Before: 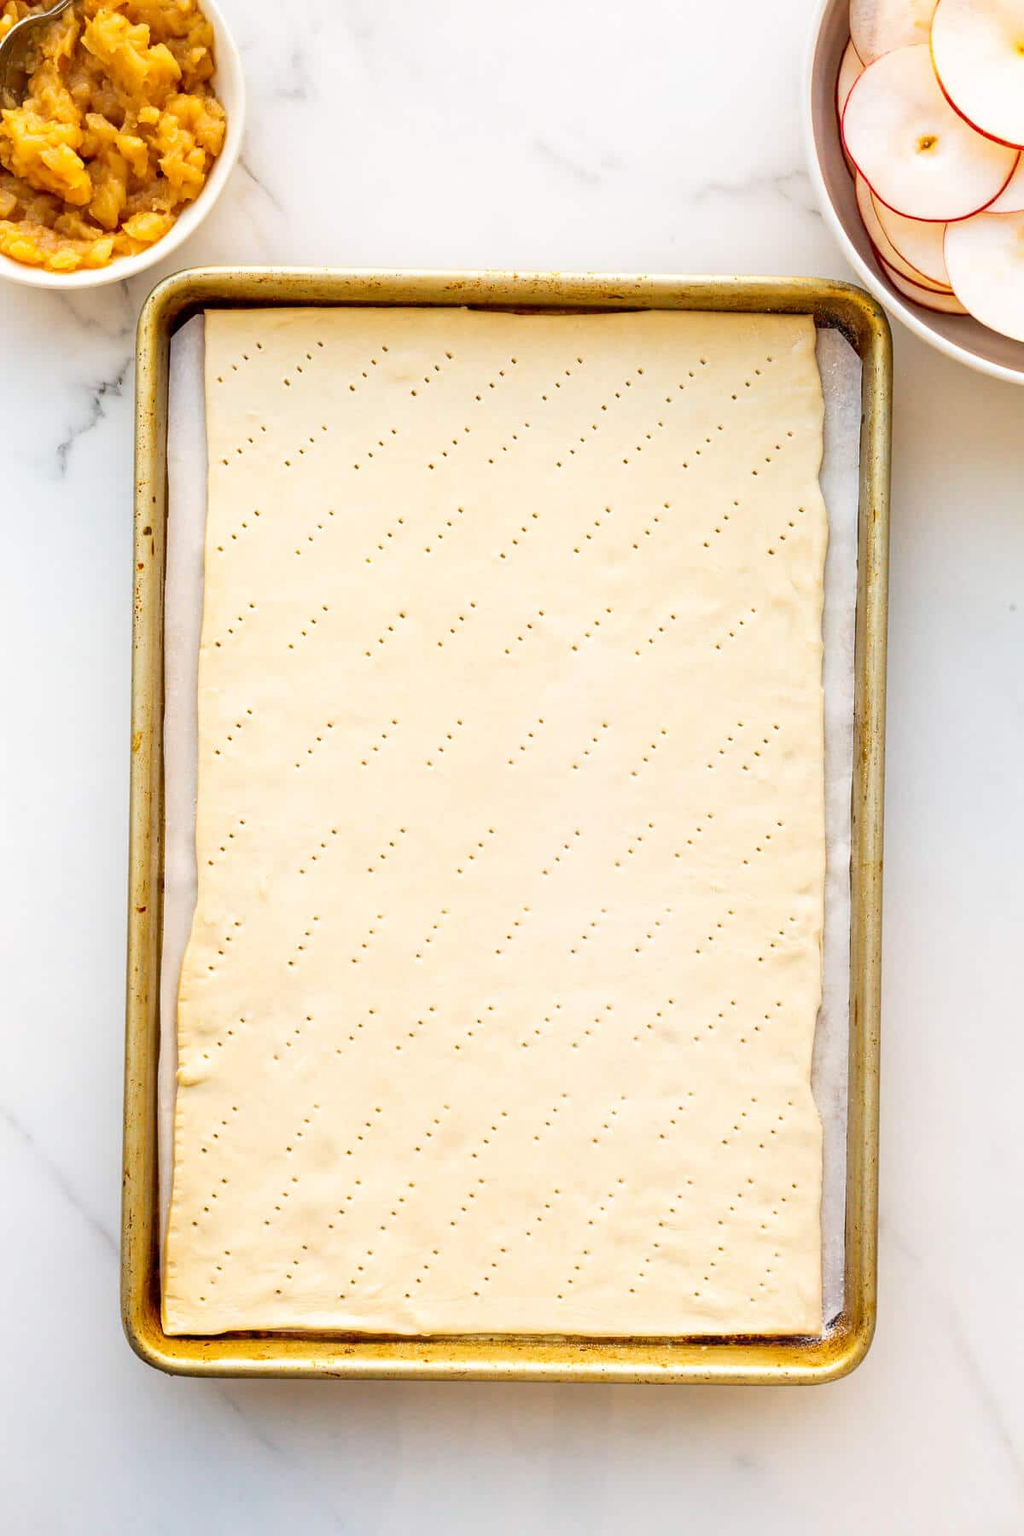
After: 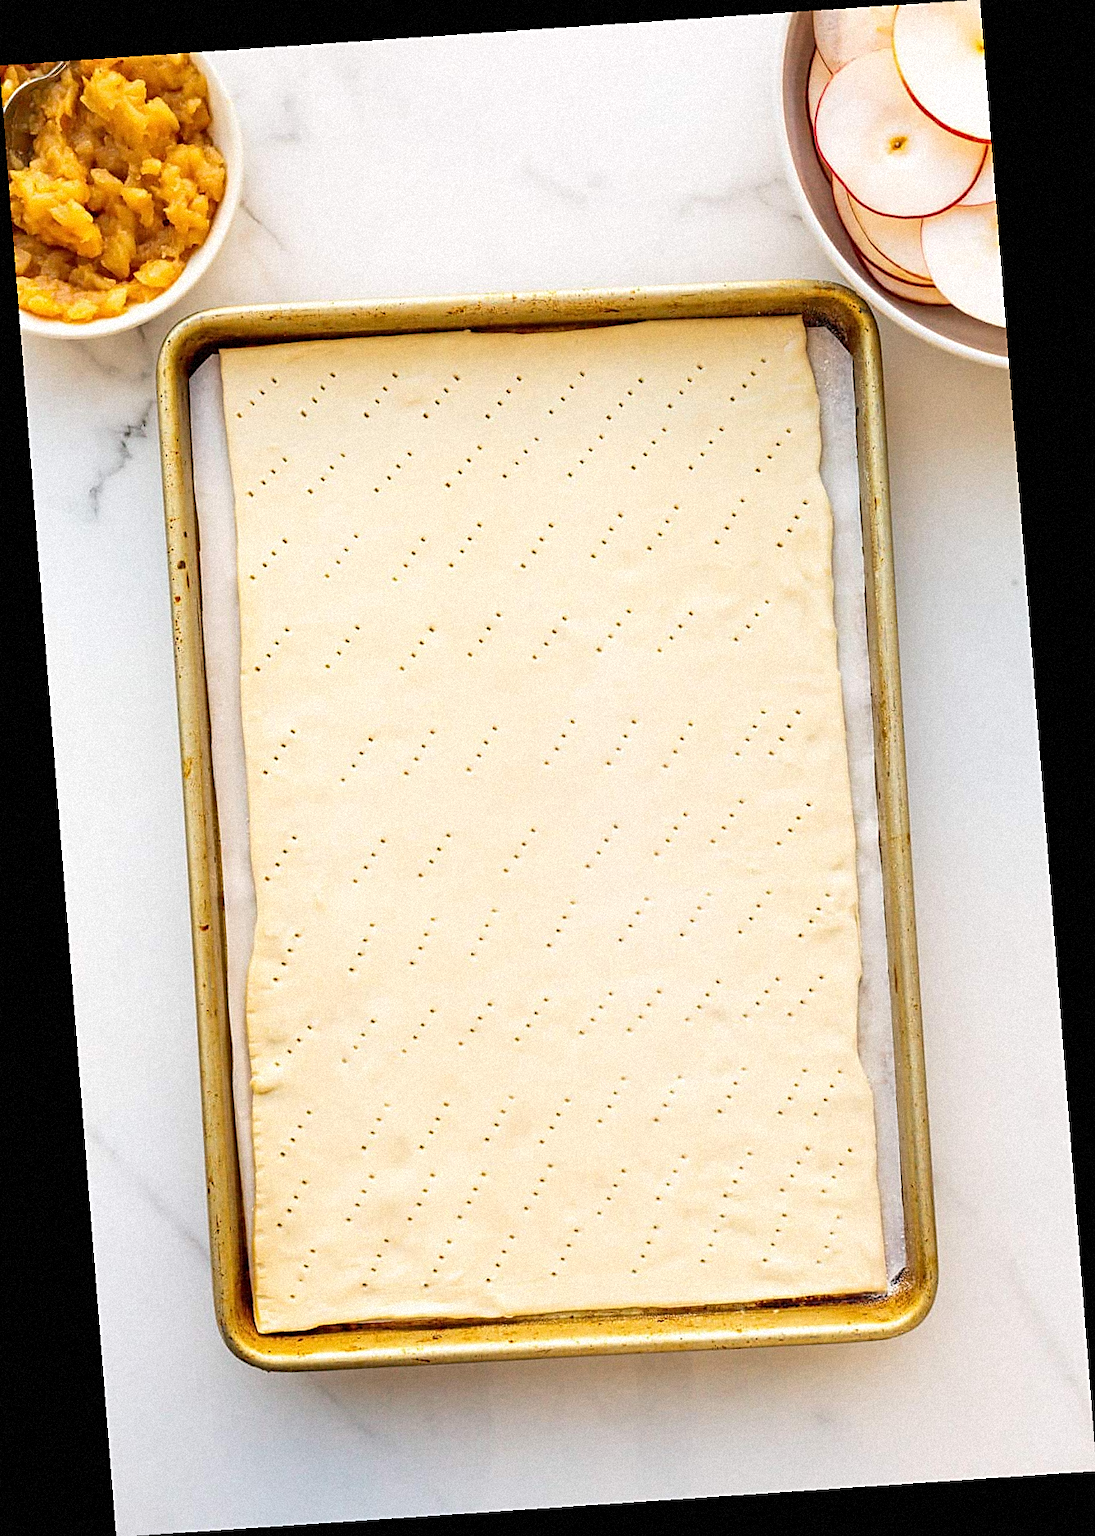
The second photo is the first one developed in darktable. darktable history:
sharpen: on, module defaults
grain: mid-tones bias 0%
rotate and perspective: rotation -4.2°, shear 0.006, automatic cropping off
